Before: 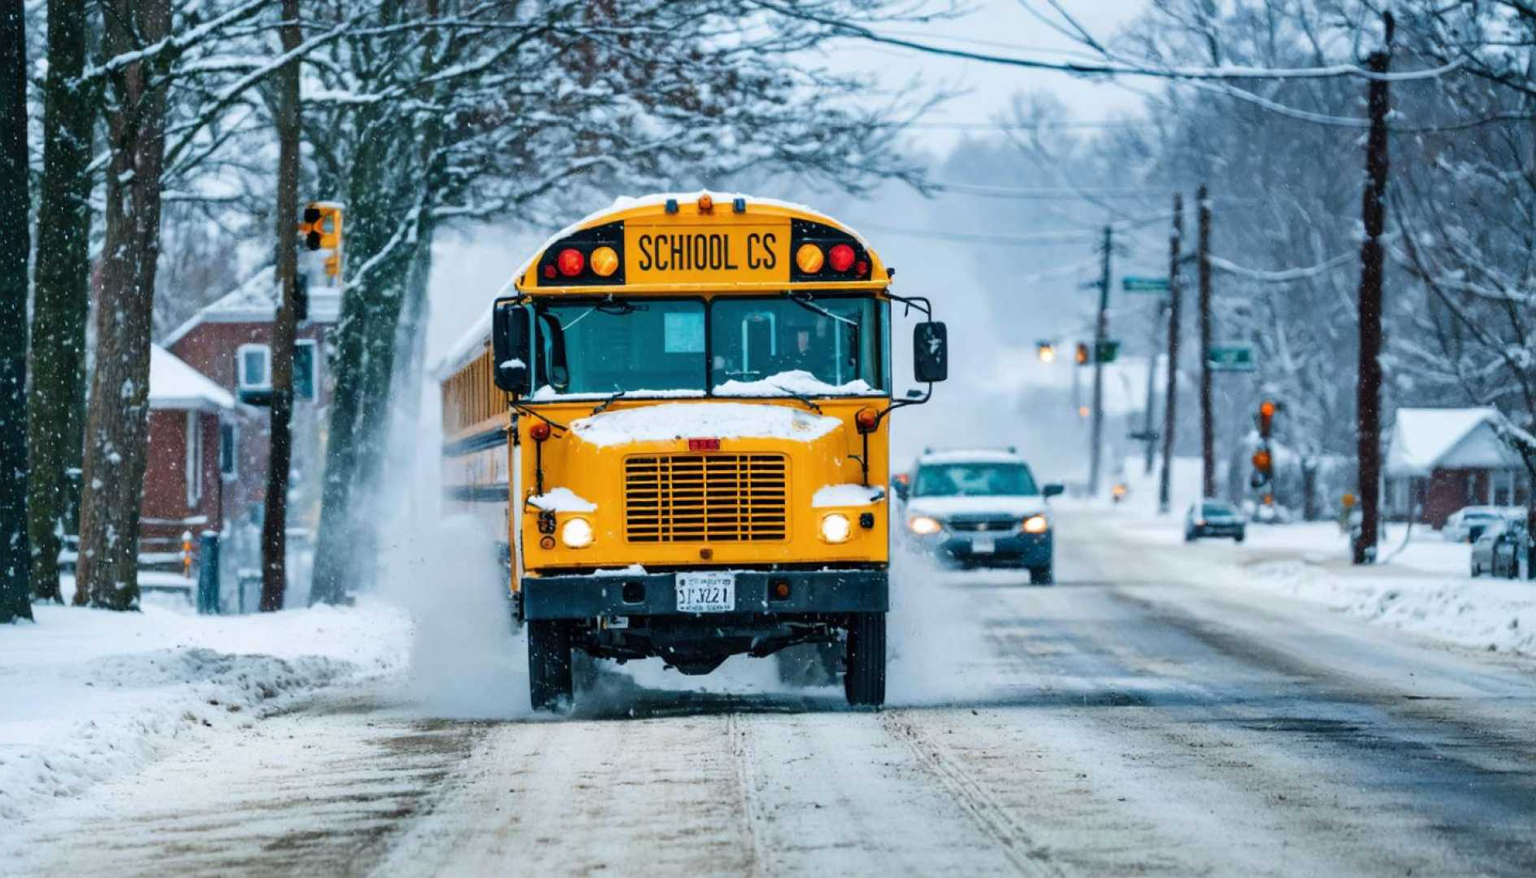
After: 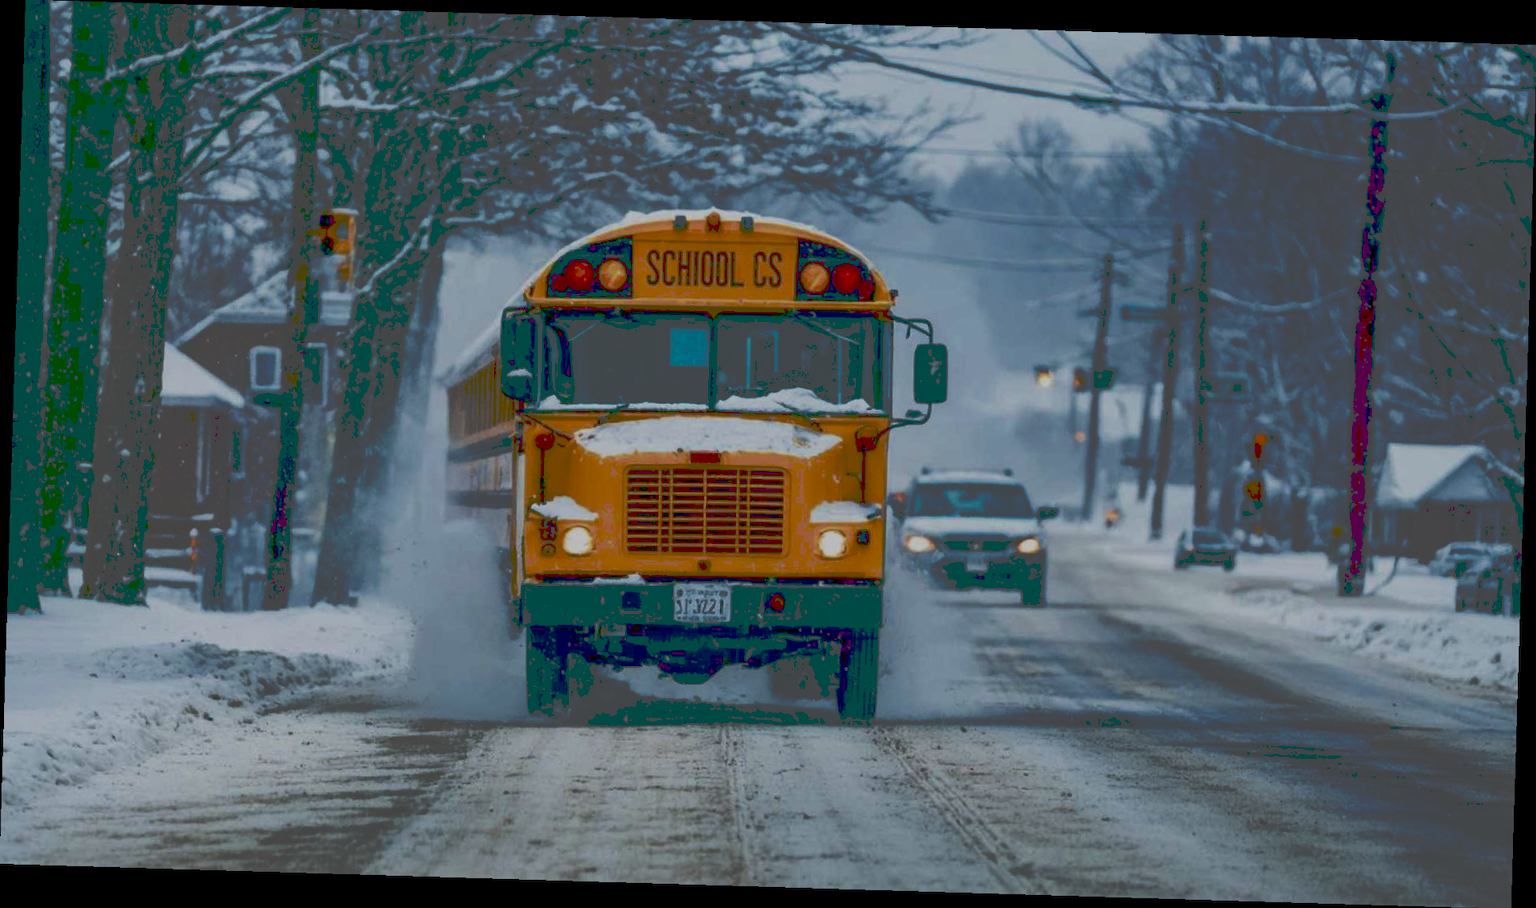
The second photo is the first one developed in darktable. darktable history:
rotate and perspective: rotation 1.72°, automatic cropping off
tone curve: curves: ch0 [(0, 0) (0.003, 0.284) (0.011, 0.284) (0.025, 0.288) (0.044, 0.29) (0.069, 0.292) (0.1, 0.296) (0.136, 0.298) (0.177, 0.305) (0.224, 0.312) (0.277, 0.327) (0.335, 0.362) (0.399, 0.407) (0.468, 0.464) (0.543, 0.537) (0.623, 0.62) (0.709, 0.71) (0.801, 0.79) (0.898, 0.862) (1, 1)], preserve colors none
contrast brightness saturation: contrast 0.09, brightness -0.59, saturation 0.17
filmic rgb: hardness 4.17
